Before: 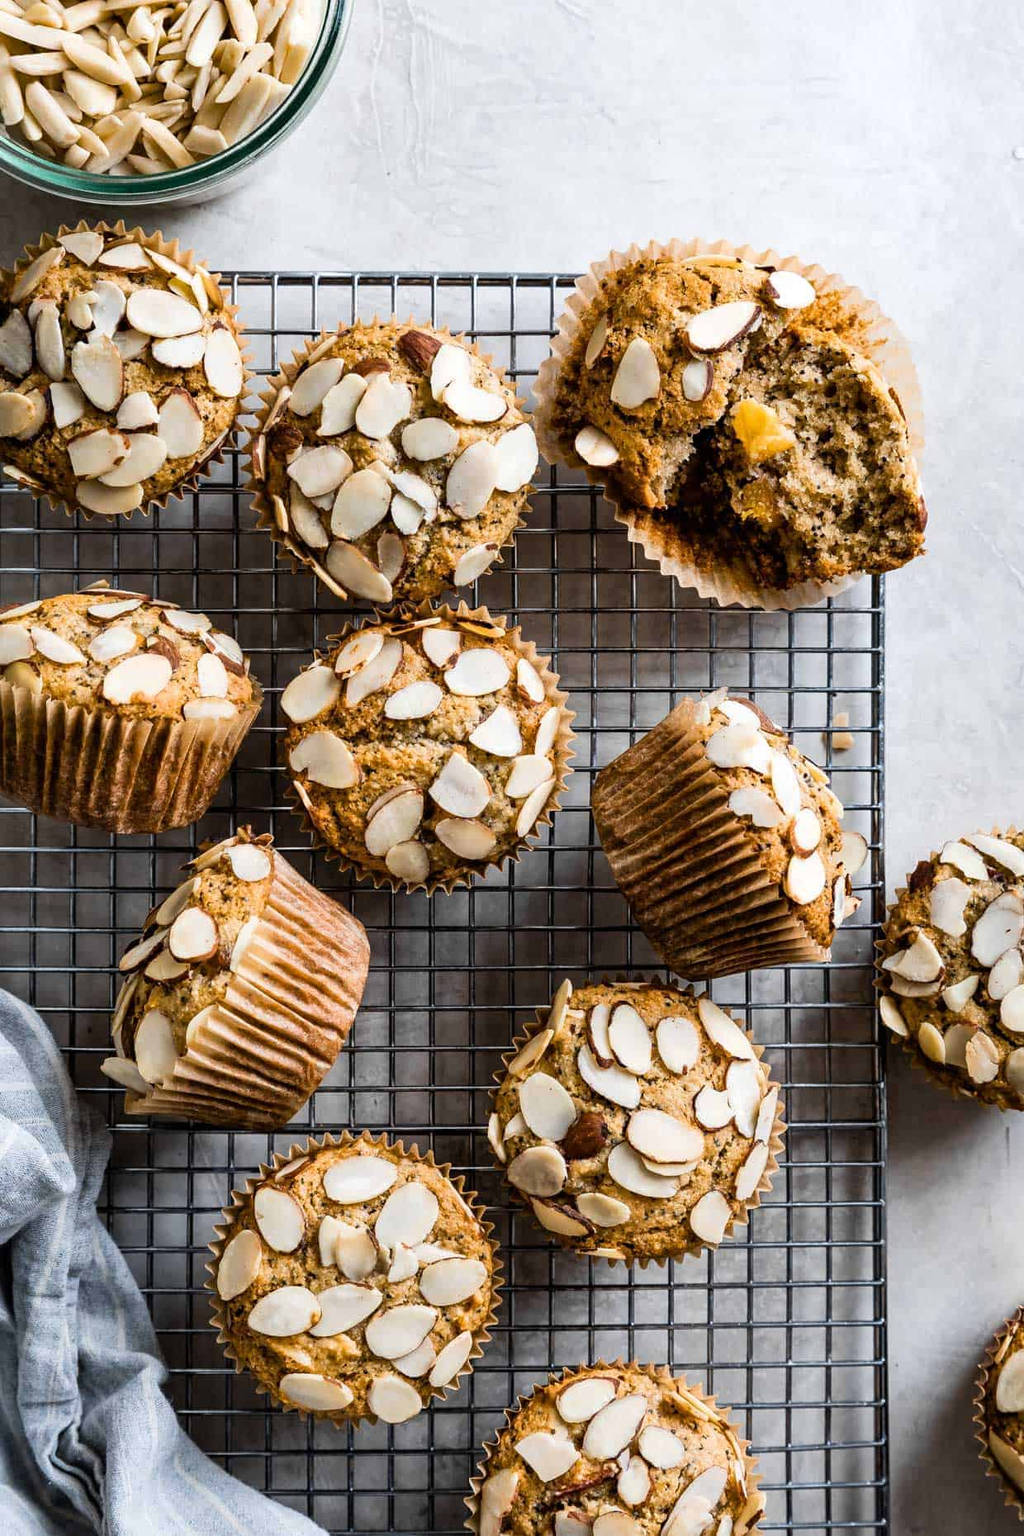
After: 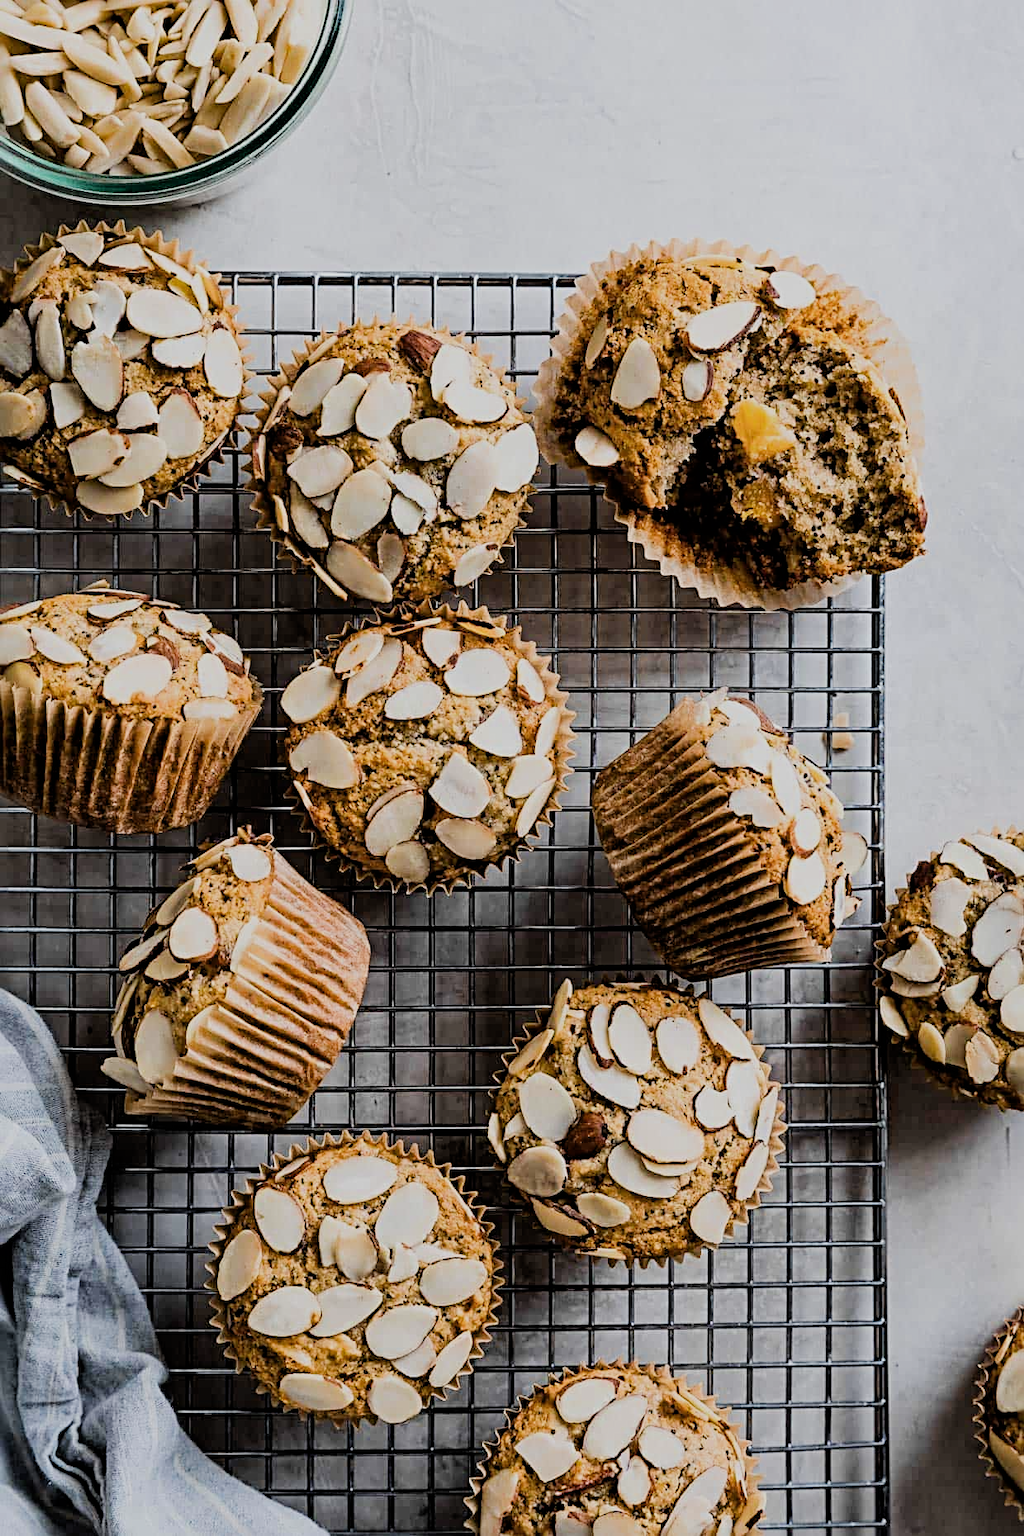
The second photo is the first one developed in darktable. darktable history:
filmic rgb: black relative exposure -7.1 EV, white relative exposure 5.39 EV, hardness 3.02
sharpen: radius 3.986
